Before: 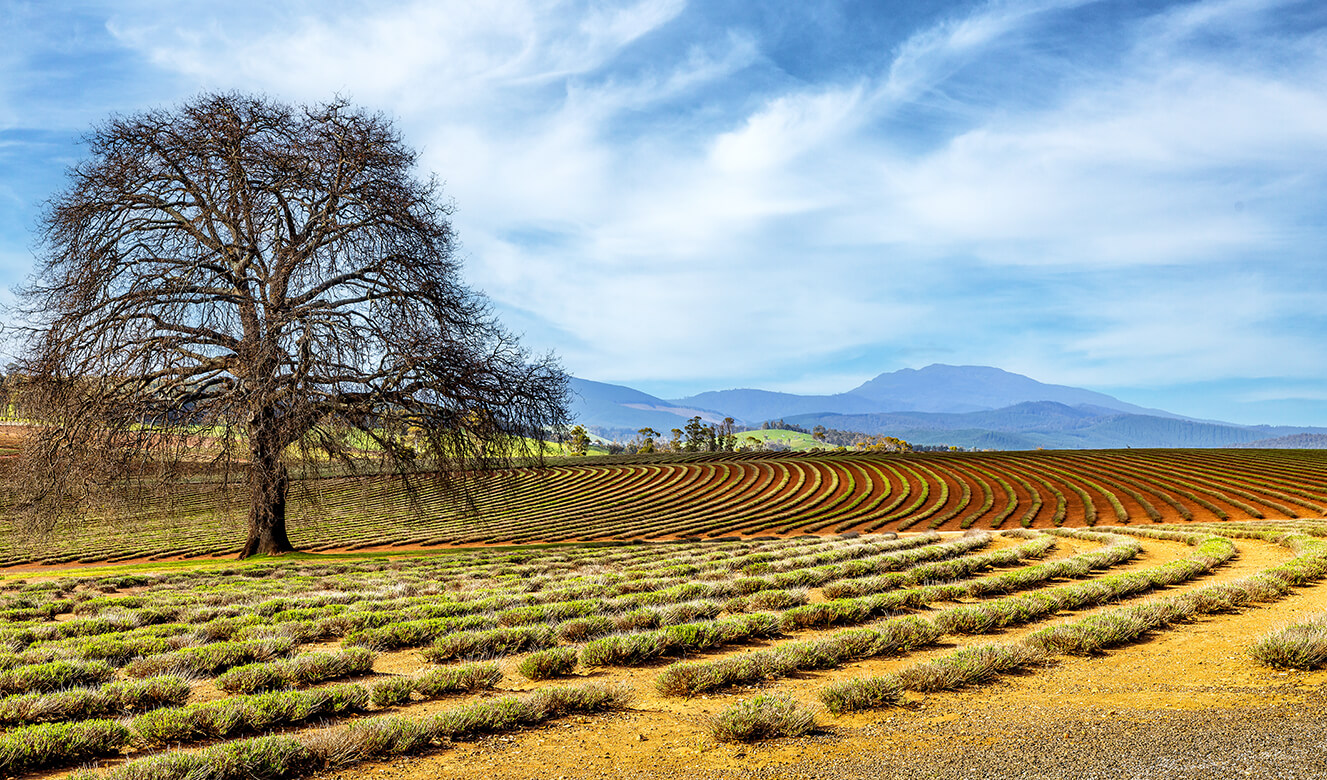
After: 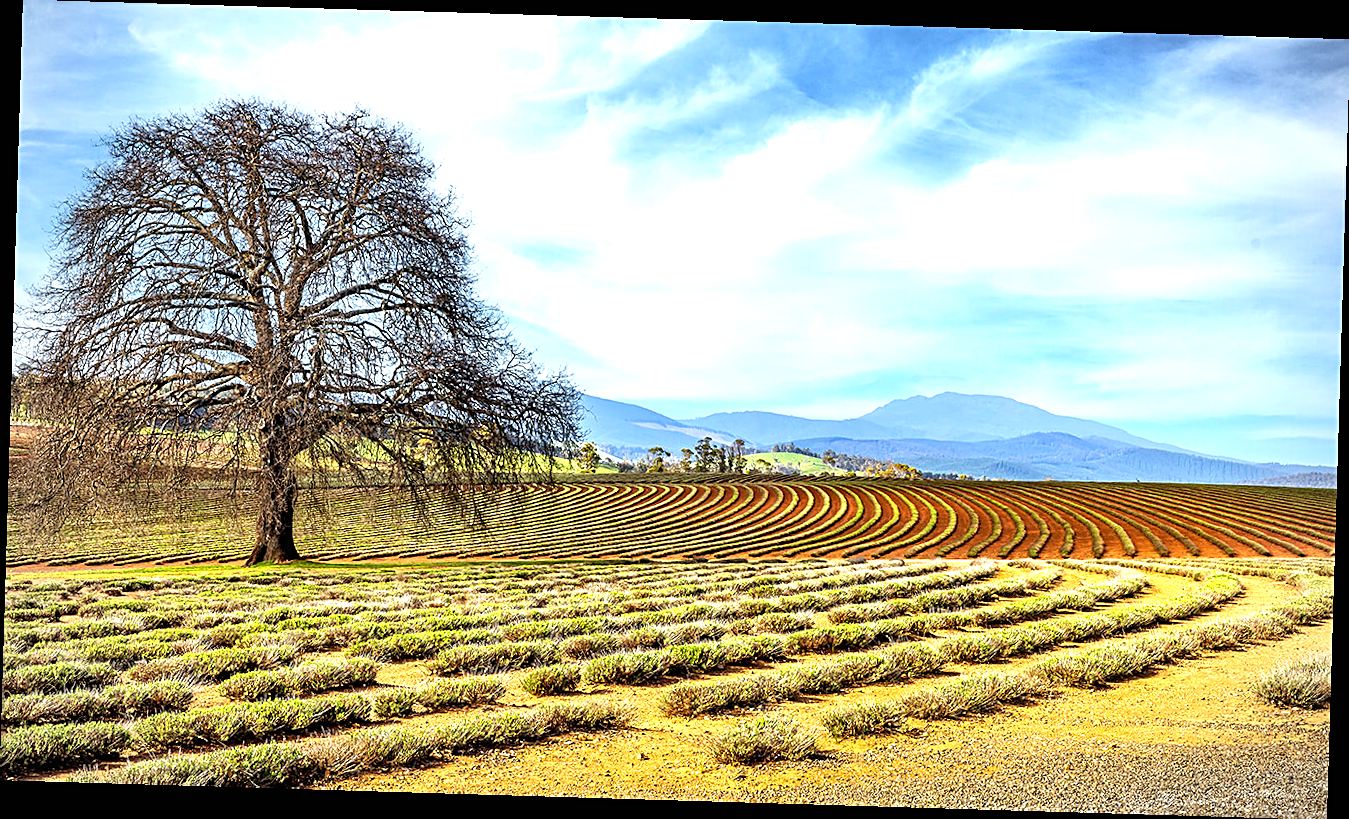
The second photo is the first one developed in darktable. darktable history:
sharpen: on, module defaults
vignetting: fall-off radius 60.92%
rotate and perspective: rotation 1.72°, automatic cropping off
exposure: black level correction 0, exposure 0.7 EV, compensate exposure bias true, compensate highlight preservation false
